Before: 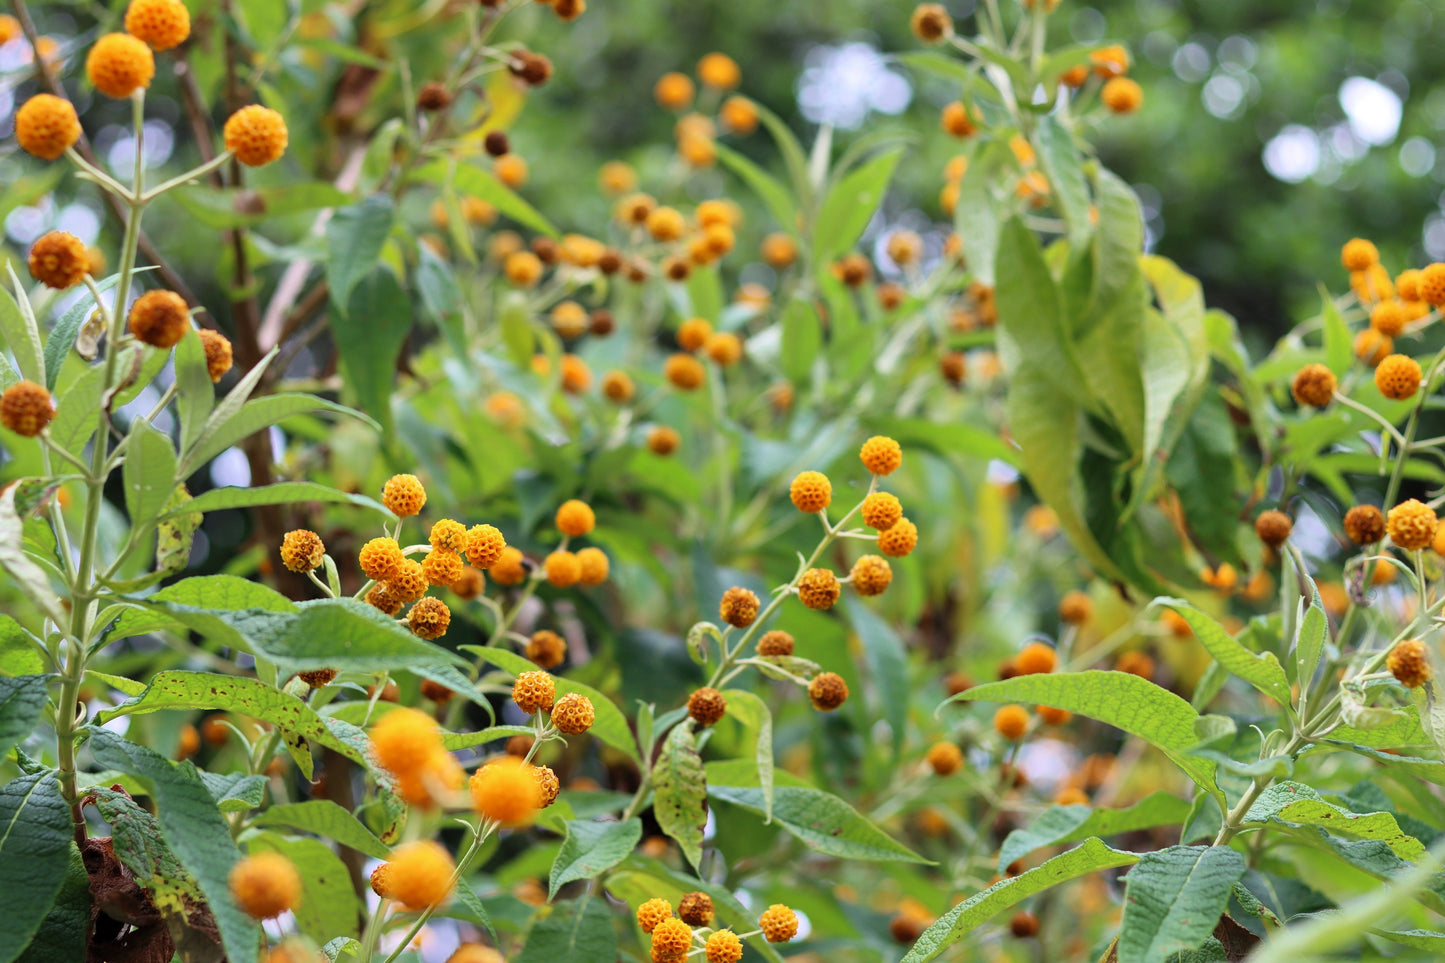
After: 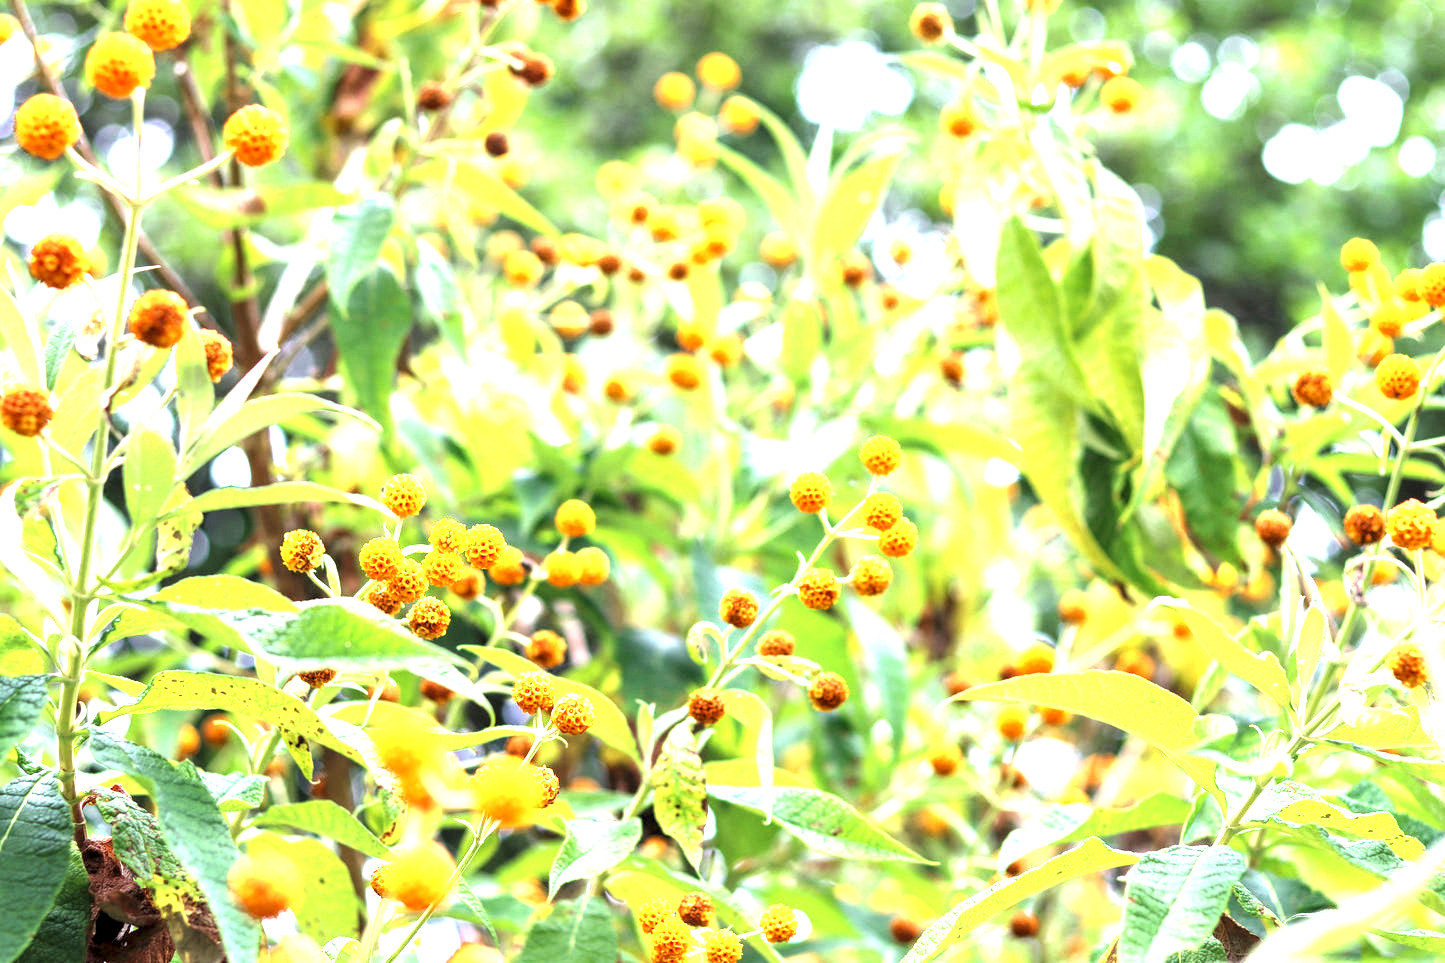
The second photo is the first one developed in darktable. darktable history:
exposure: exposure 2 EV, compensate highlight preservation false
local contrast: shadows 94%
